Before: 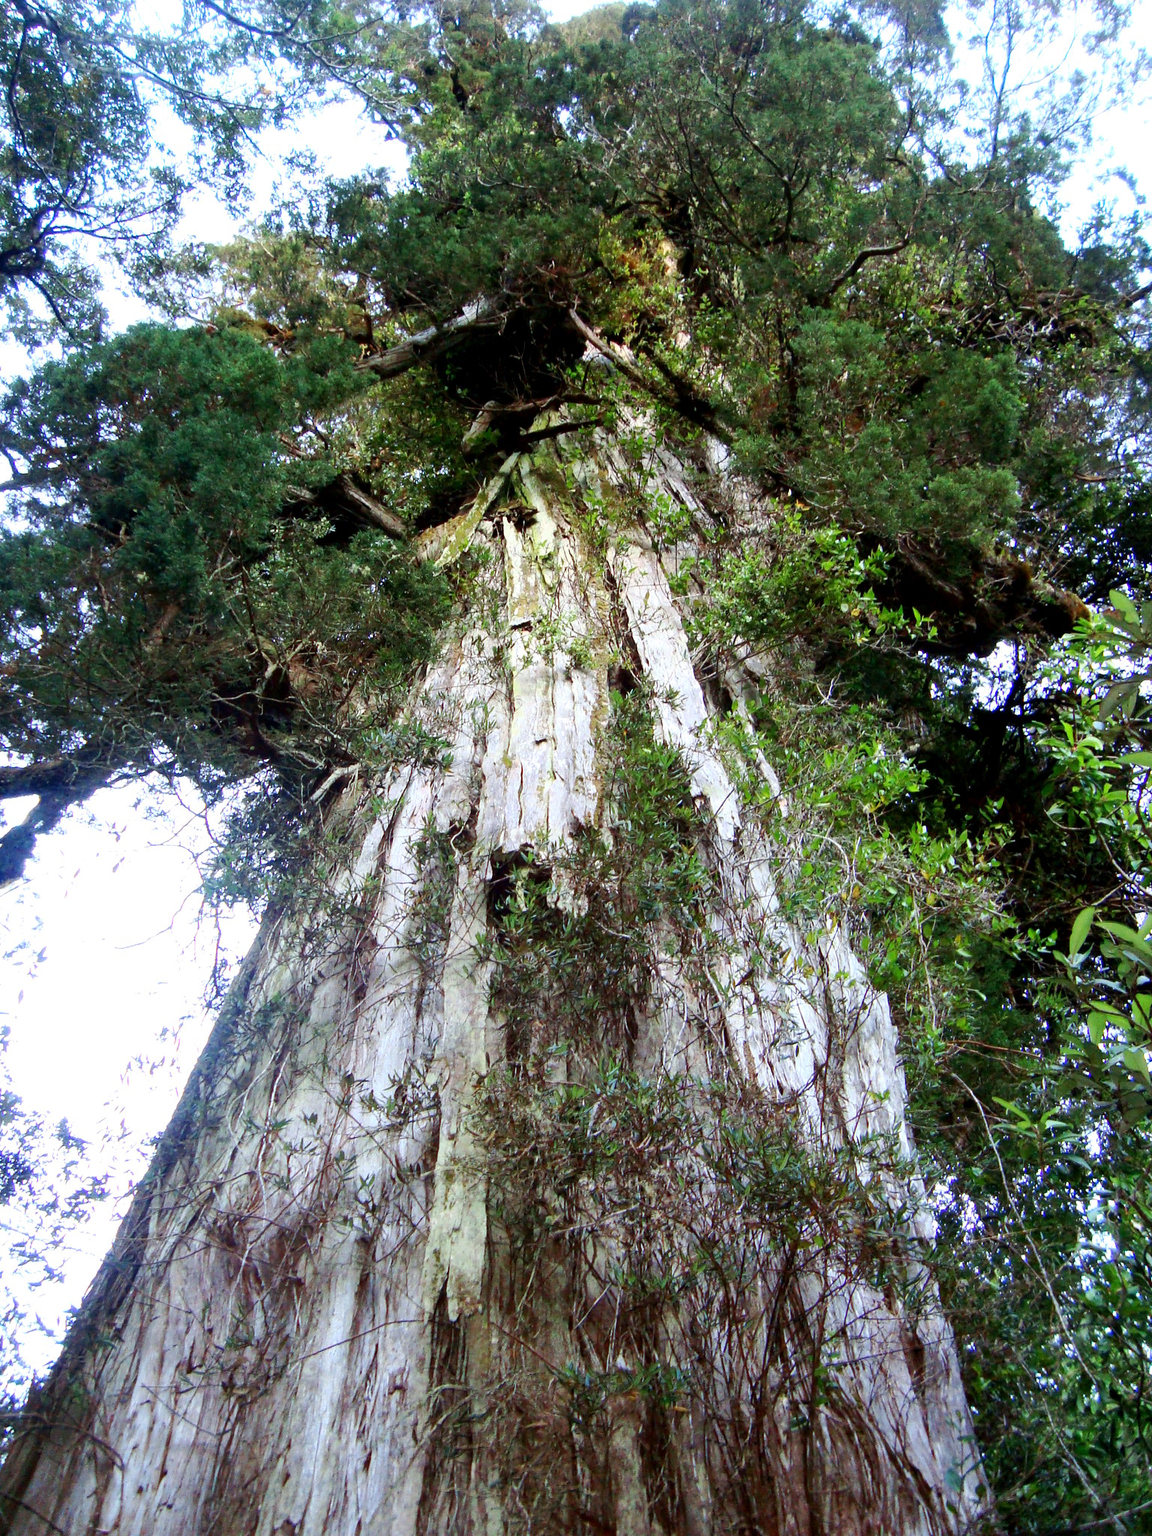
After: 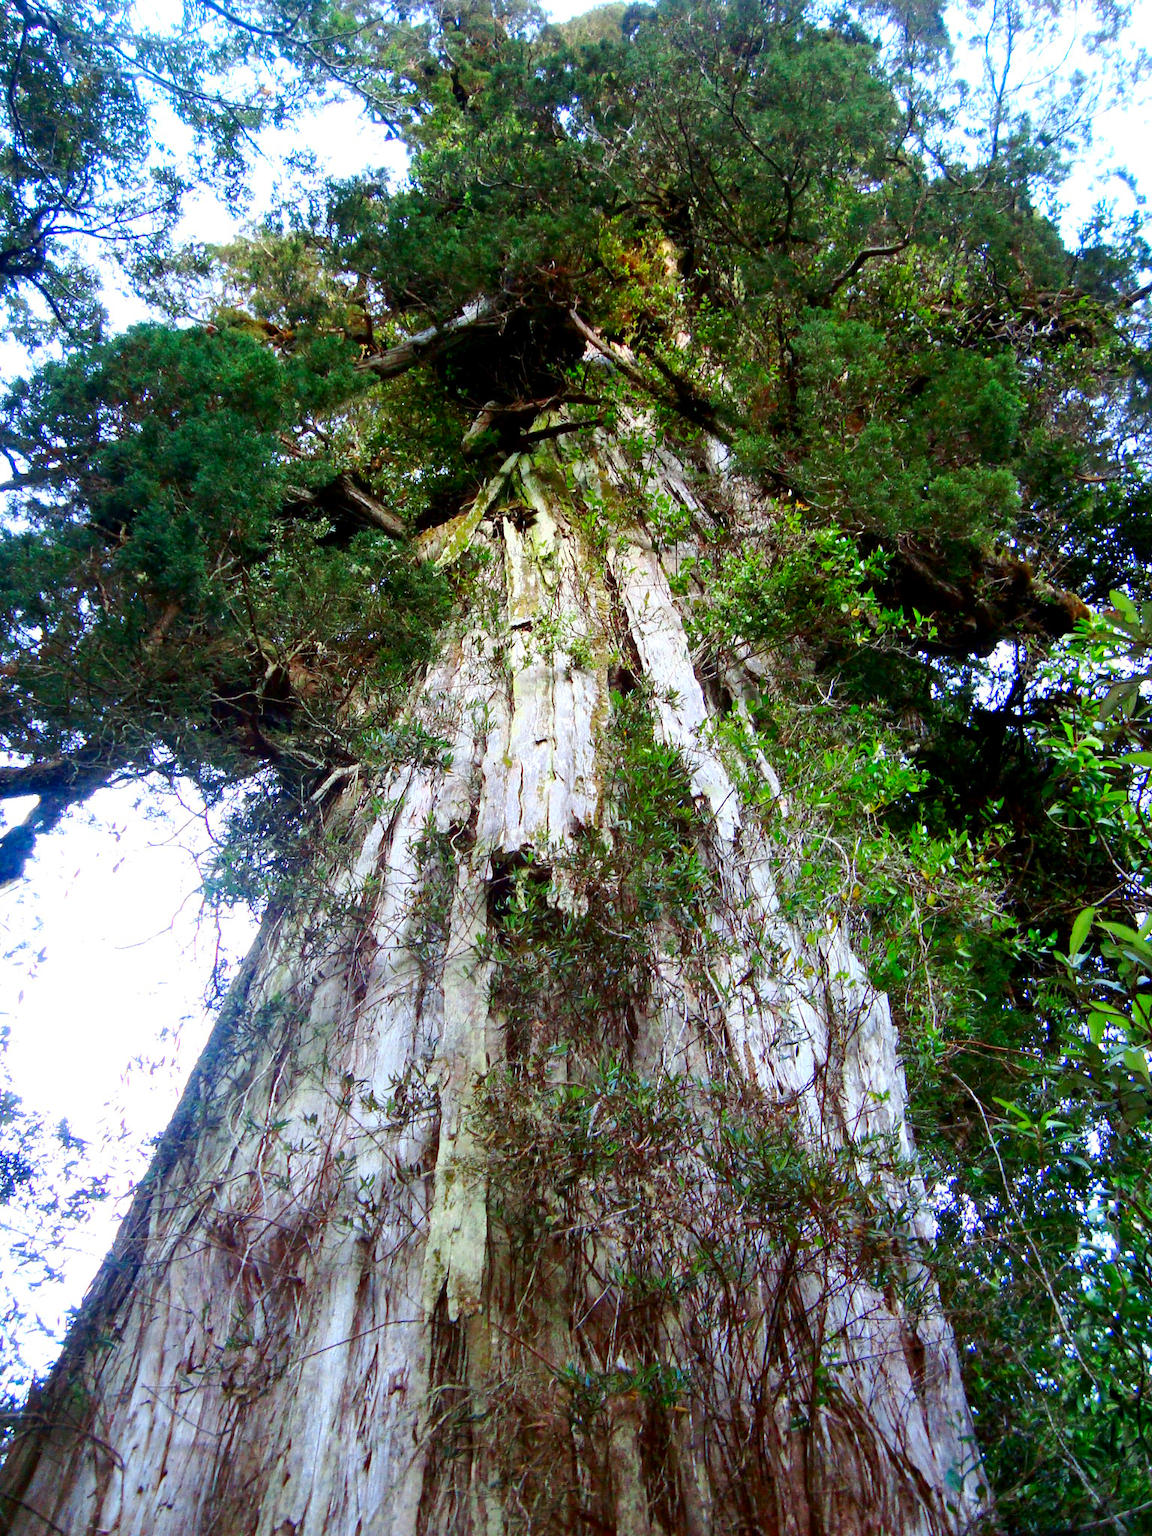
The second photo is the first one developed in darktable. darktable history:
contrast brightness saturation: brightness -0.03, saturation 0.338
